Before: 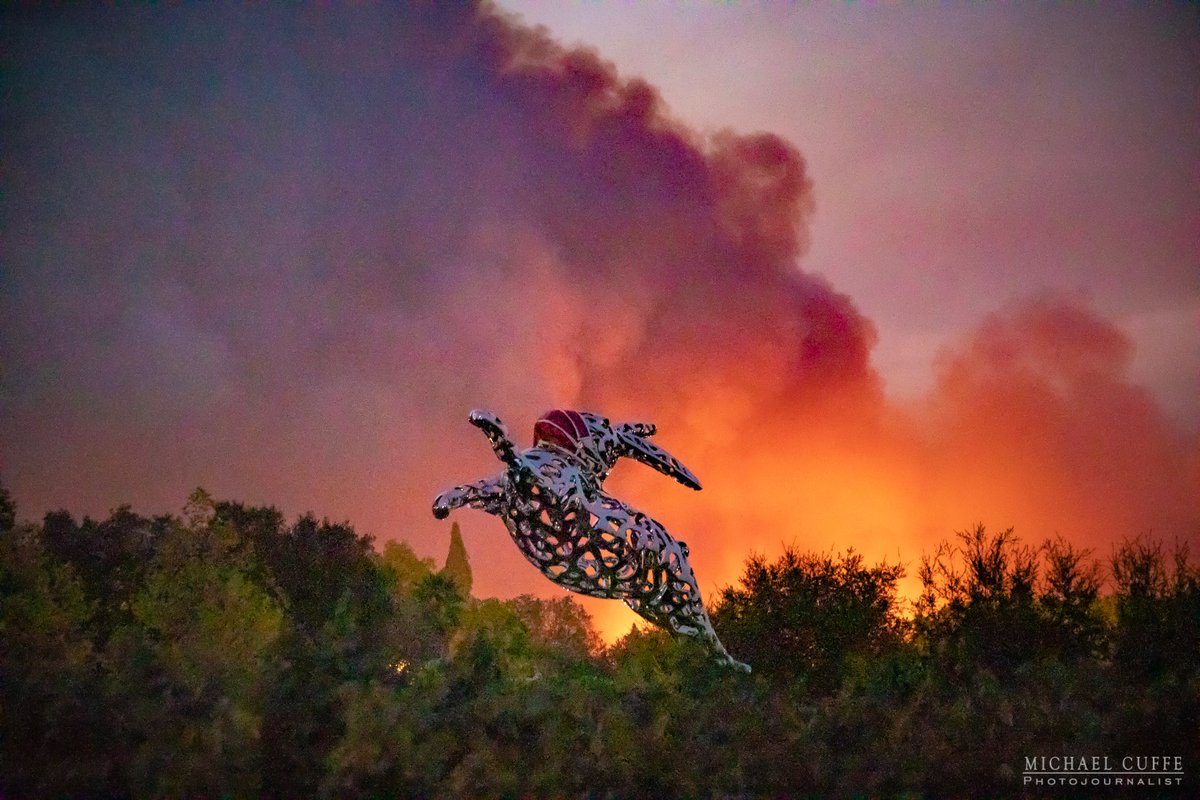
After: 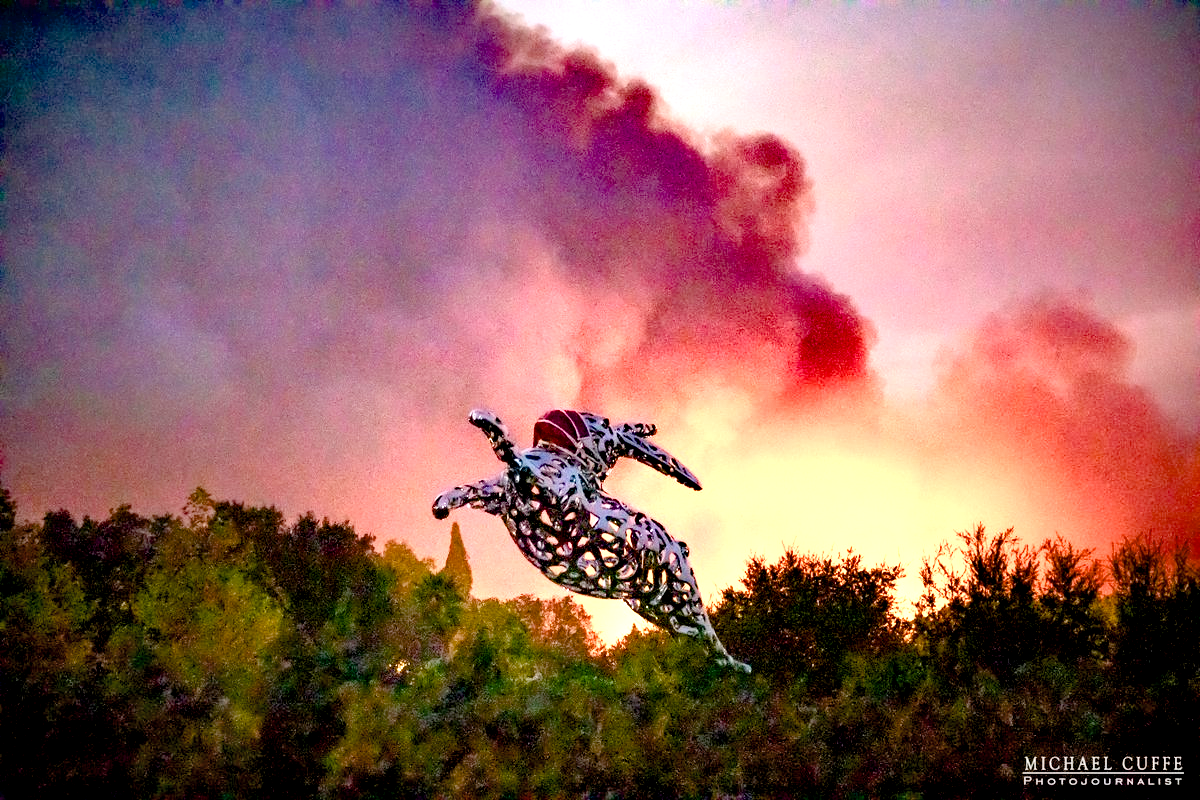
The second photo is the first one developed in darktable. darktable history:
exposure: black level correction 0.008, exposure 0.983 EV, compensate exposure bias true, compensate highlight preservation false
color balance rgb: perceptual saturation grading › global saturation 20%, perceptual saturation grading › highlights -49.141%, perceptual saturation grading › shadows 24.718%, perceptual brilliance grading › global brilliance 11.456%, global vibrance -0.849%, saturation formula JzAzBz (2021)
shadows and highlights: shadows 36.99, highlights -26.66, soften with gaussian
